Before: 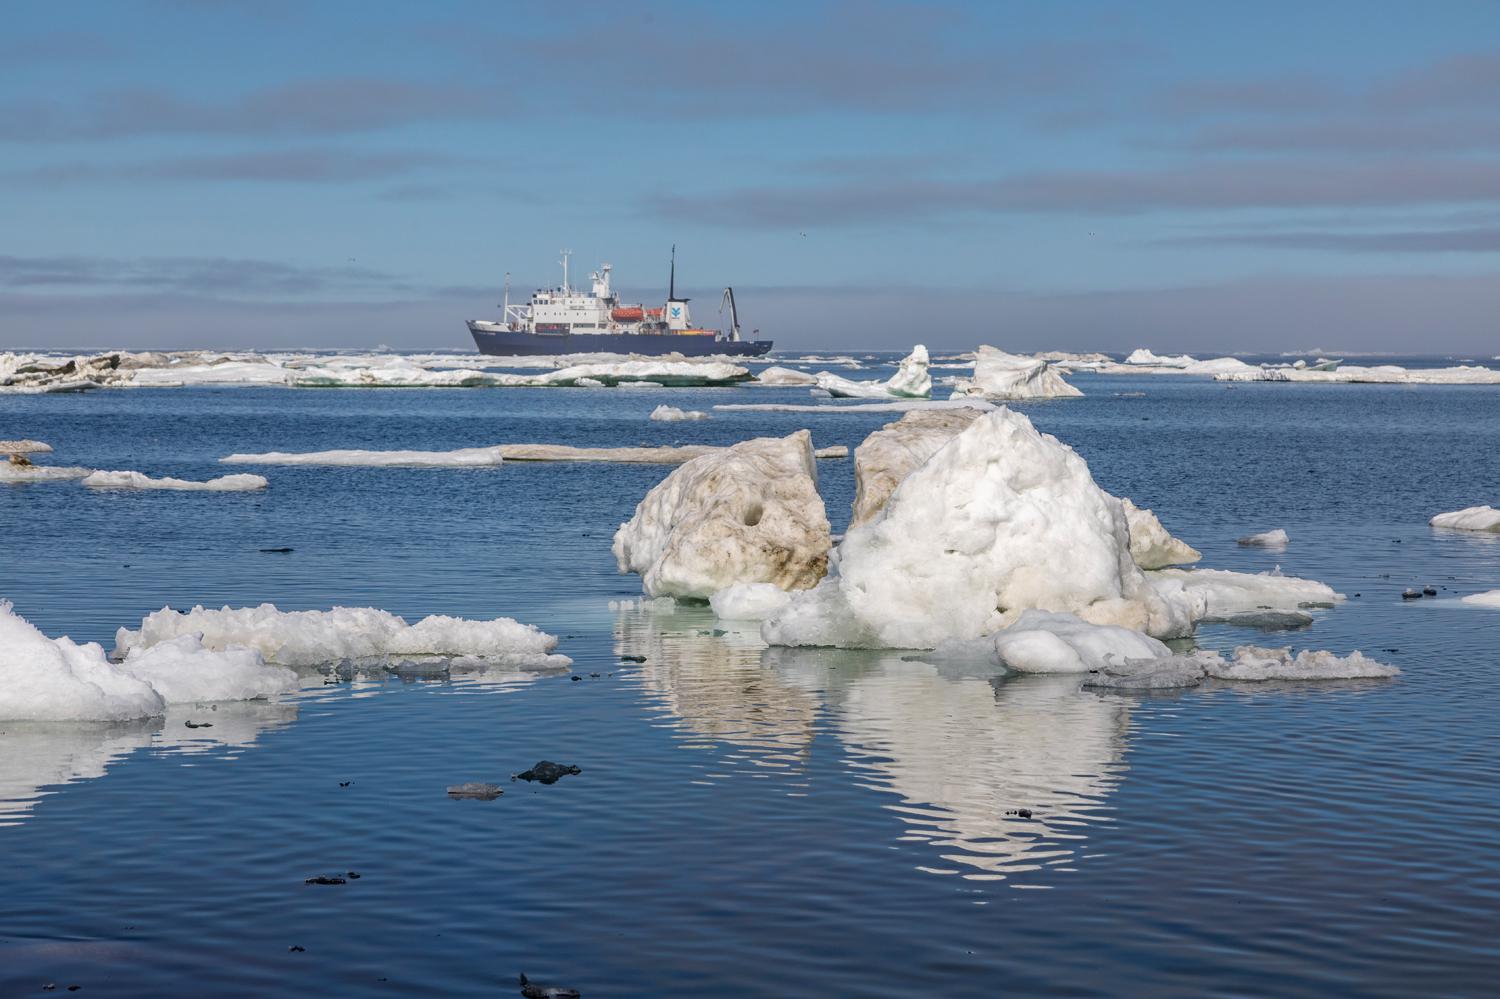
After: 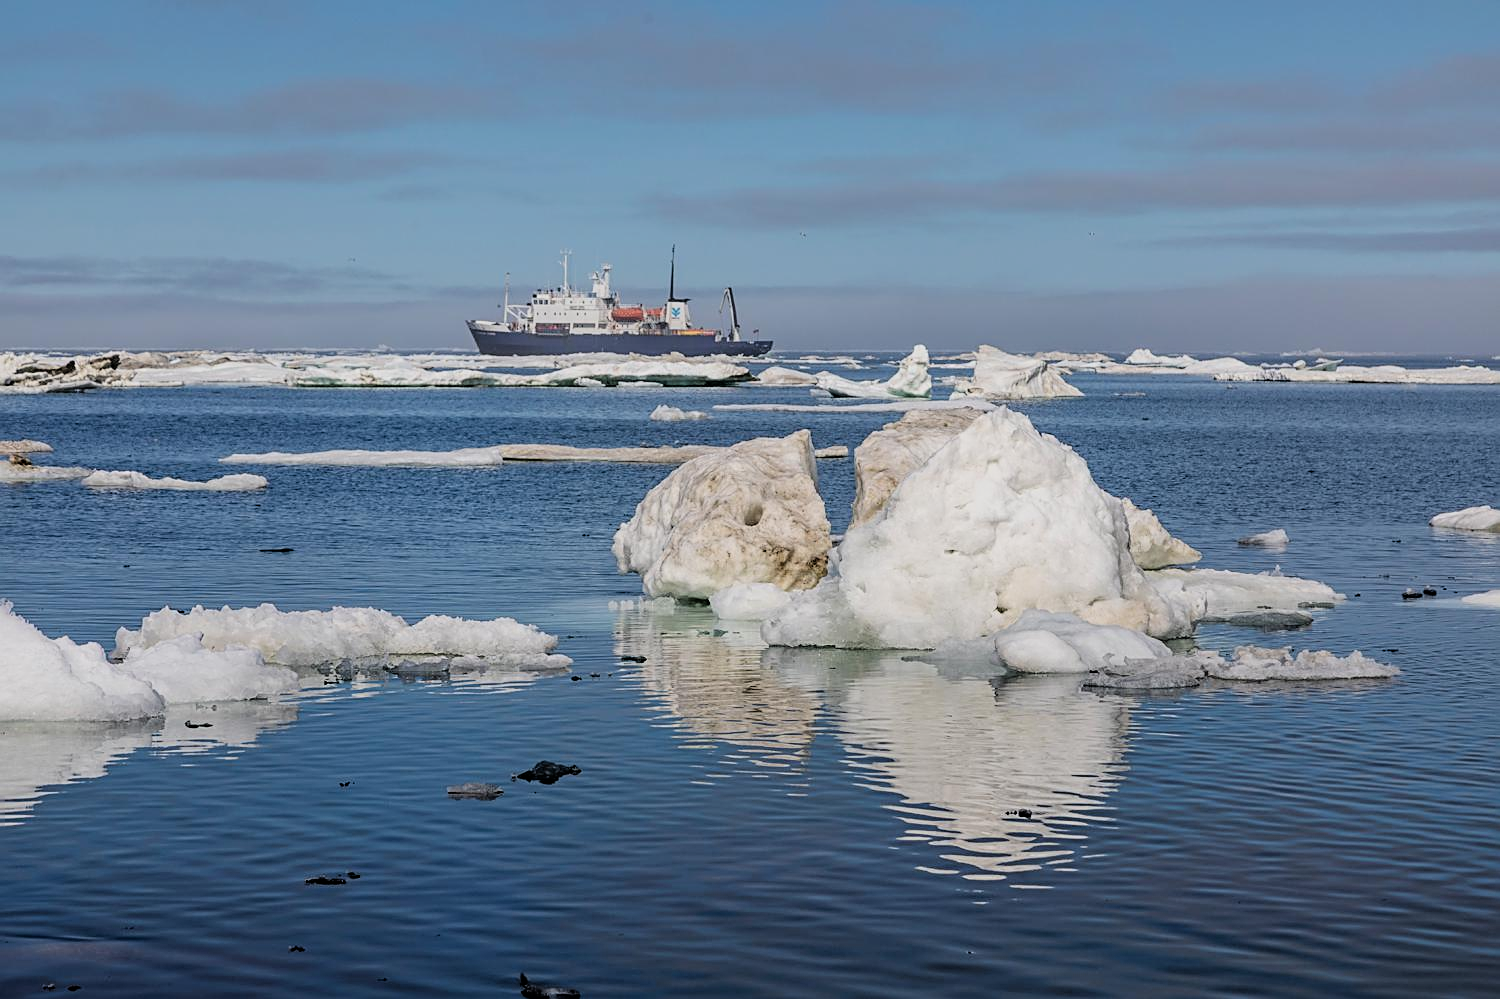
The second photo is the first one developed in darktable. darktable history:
sharpen: on, module defaults
filmic rgb: black relative exposure -7.73 EV, white relative exposure 4.41 EV, hardness 3.75, latitude 49.62%, contrast 1.101, color science v6 (2022)
